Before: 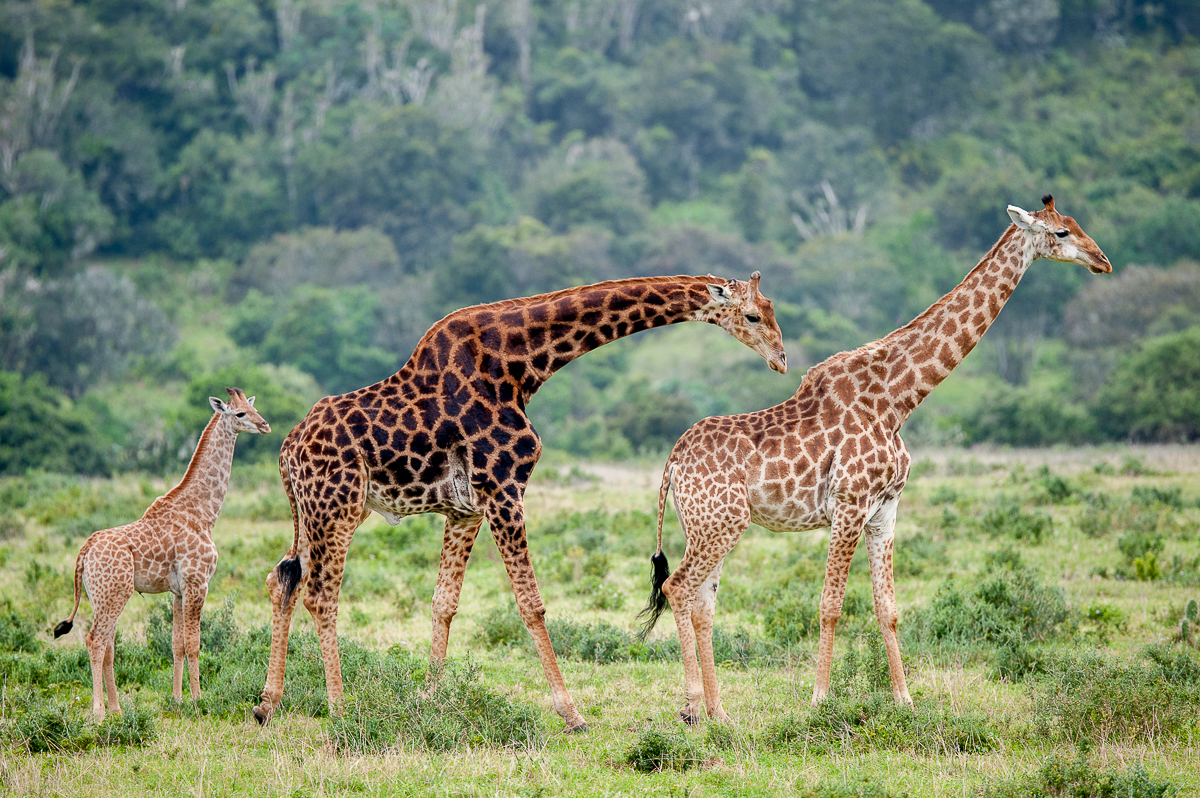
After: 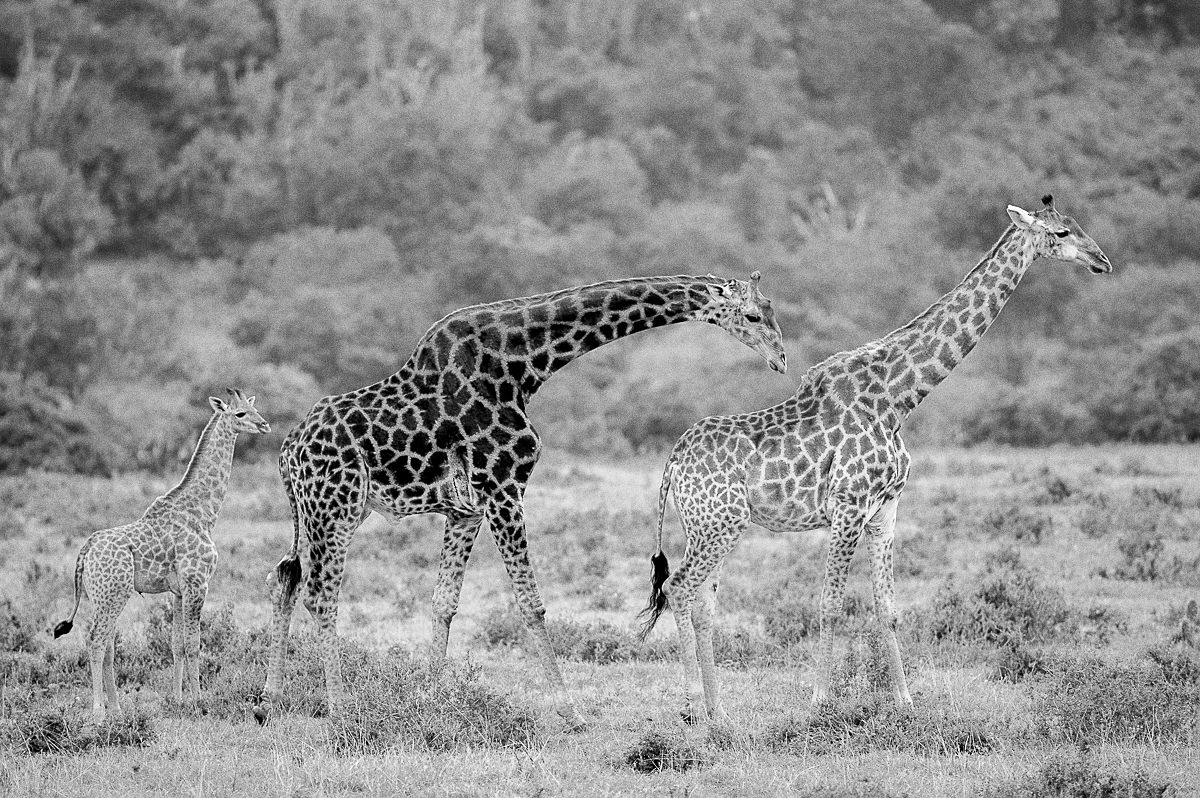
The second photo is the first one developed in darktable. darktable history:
grain: coarseness 0.09 ISO, strength 40%
color balance rgb: perceptual saturation grading › global saturation 25%, perceptual brilliance grading › mid-tones 10%, perceptual brilliance grading › shadows 15%, global vibrance 20%
monochrome: on, module defaults
sharpen: radius 1.864, amount 0.398, threshold 1.271
